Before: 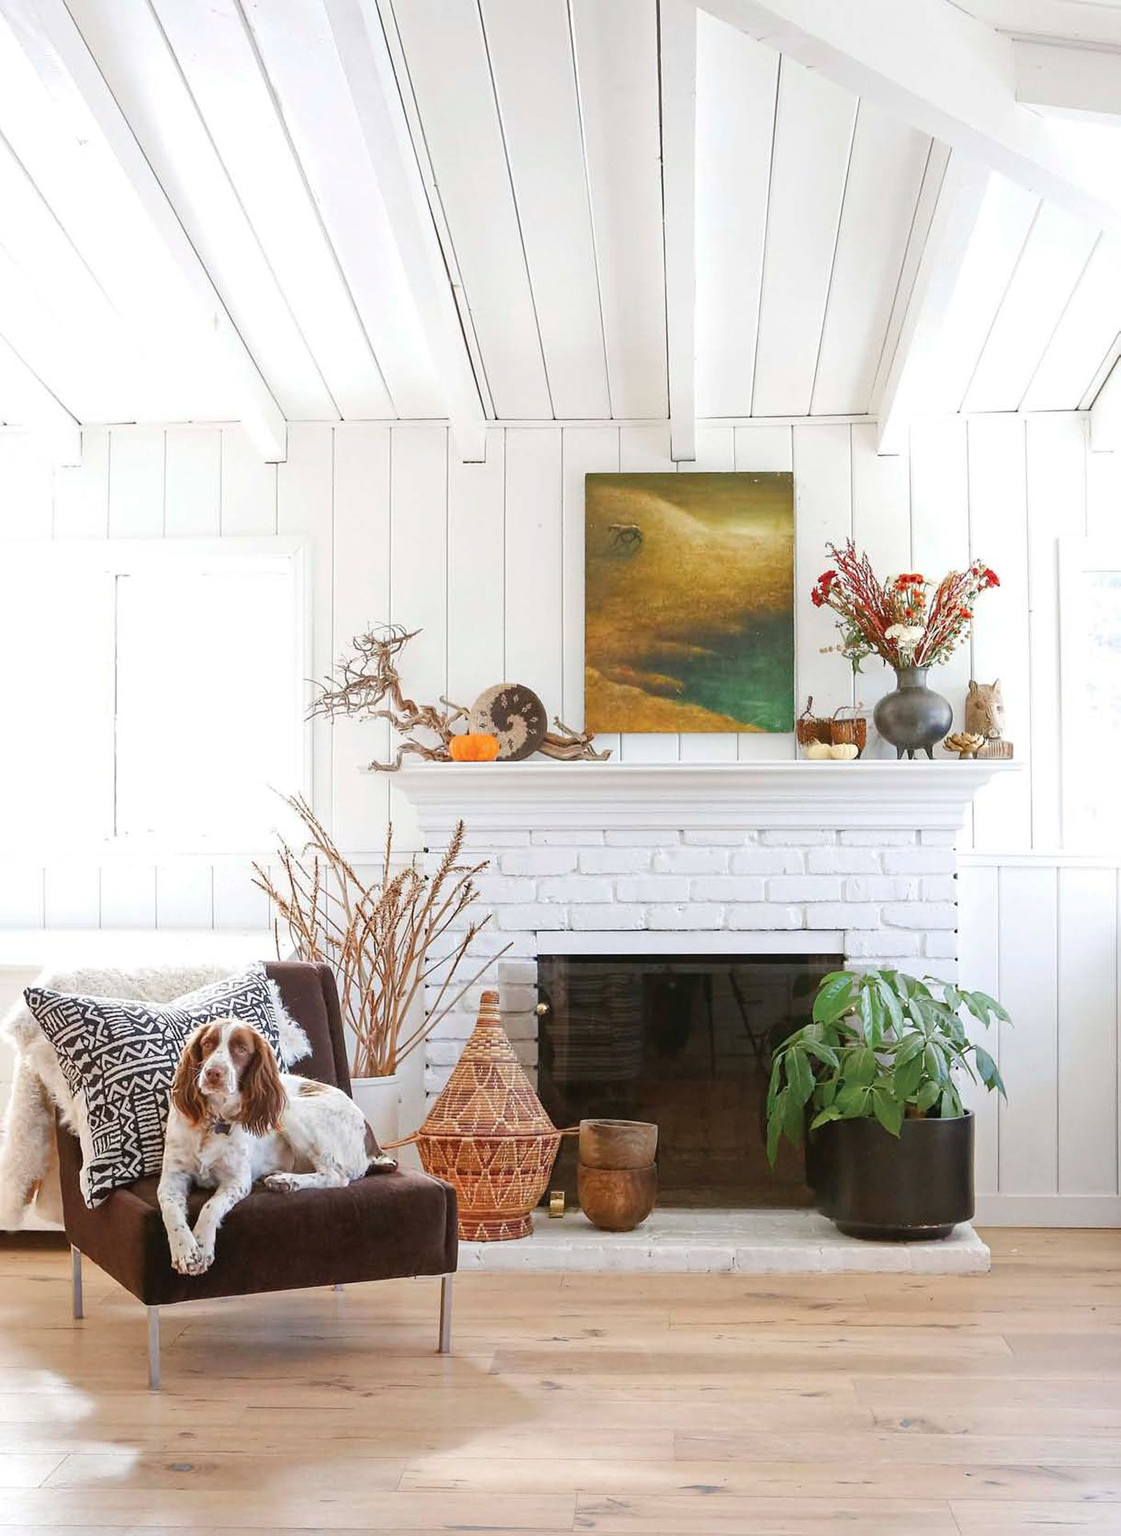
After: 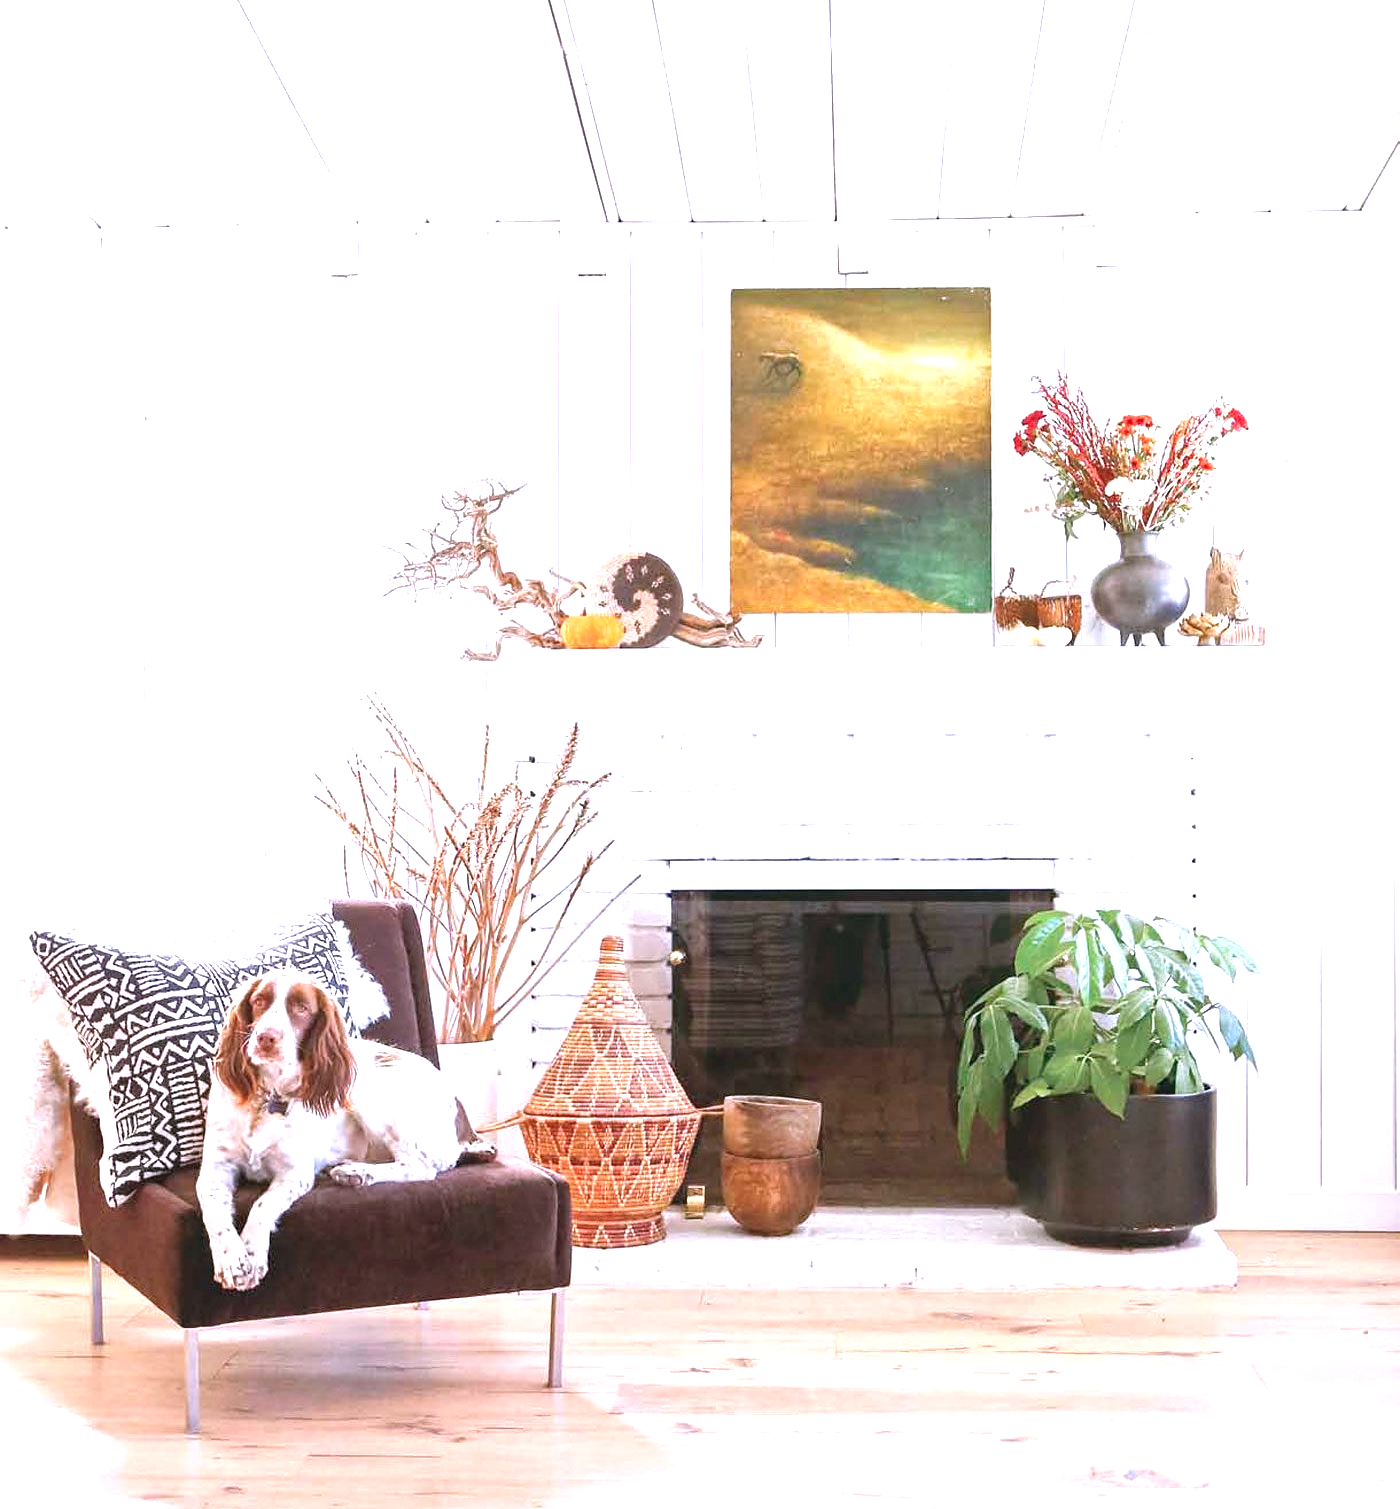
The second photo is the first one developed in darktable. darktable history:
color calibration: illuminant custom, x 0.363, y 0.385, temperature 4528.03 K
crop and rotate: top 15.774%, bottom 5.506%
local contrast: mode bilateral grid, contrast 20, coarseness 50, detail 120%, midtone range 0.2
exposure: black level correction 0, exposure 1.2 EV, compensate highlight preservation false
color balance: lift [1, 0.998, 1.001, 1.002], gamma [1, 1.02, 1, 0.98], gain [1, 1.02, 1.003, 0.98]
